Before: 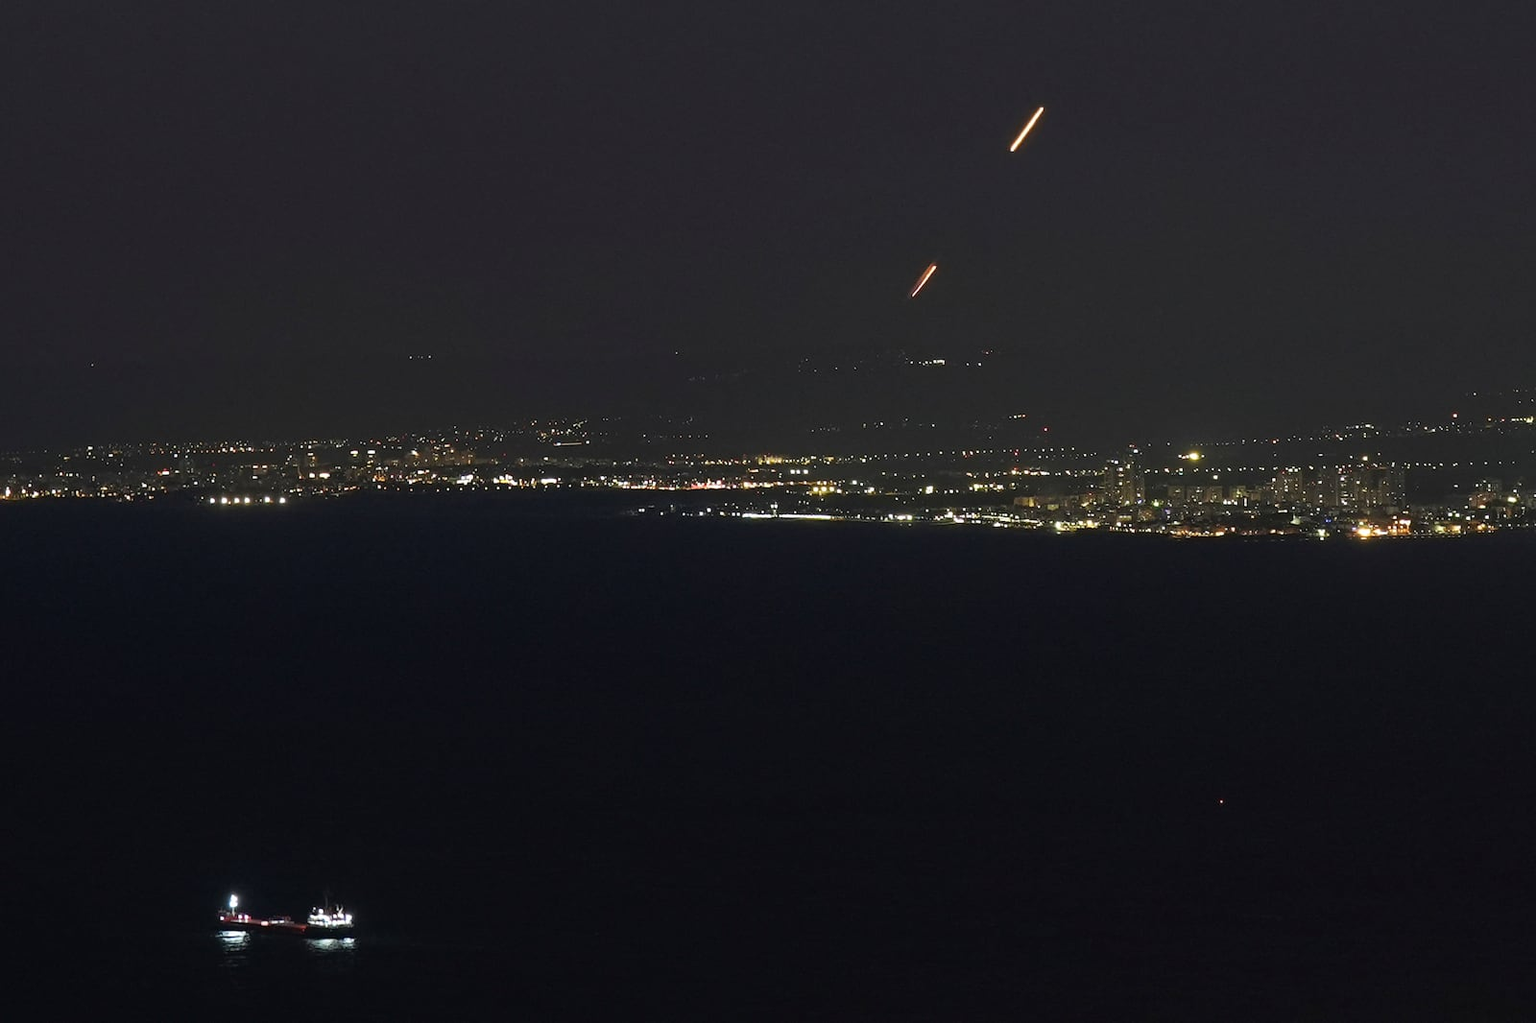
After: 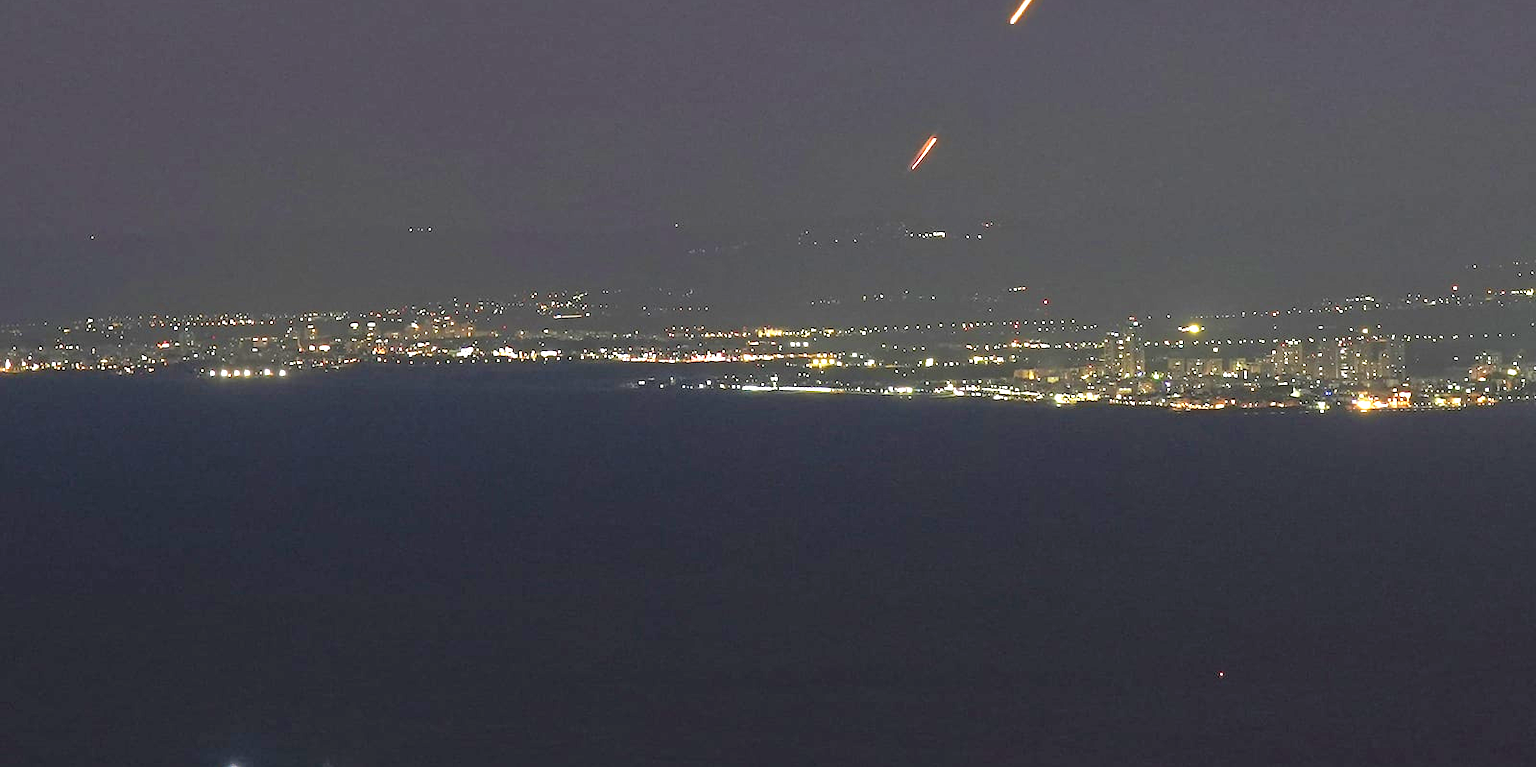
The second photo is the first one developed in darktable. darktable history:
exposure: black level correction 0, exposure 1.388 EV, compensate exposure bias true, compensate highlight preservation false
crop and rotate: top 12.5%, bottom 12.5%
tone equalizer: -8 EV 1 EV, -7 EV 1 EV, -6 EV 1 EV, -5 EV 1 EV, -4 EV 1 EV, -3 EV 0.75 EV, -2 EV 0.5 EV, -1 EV 0.25 EV
